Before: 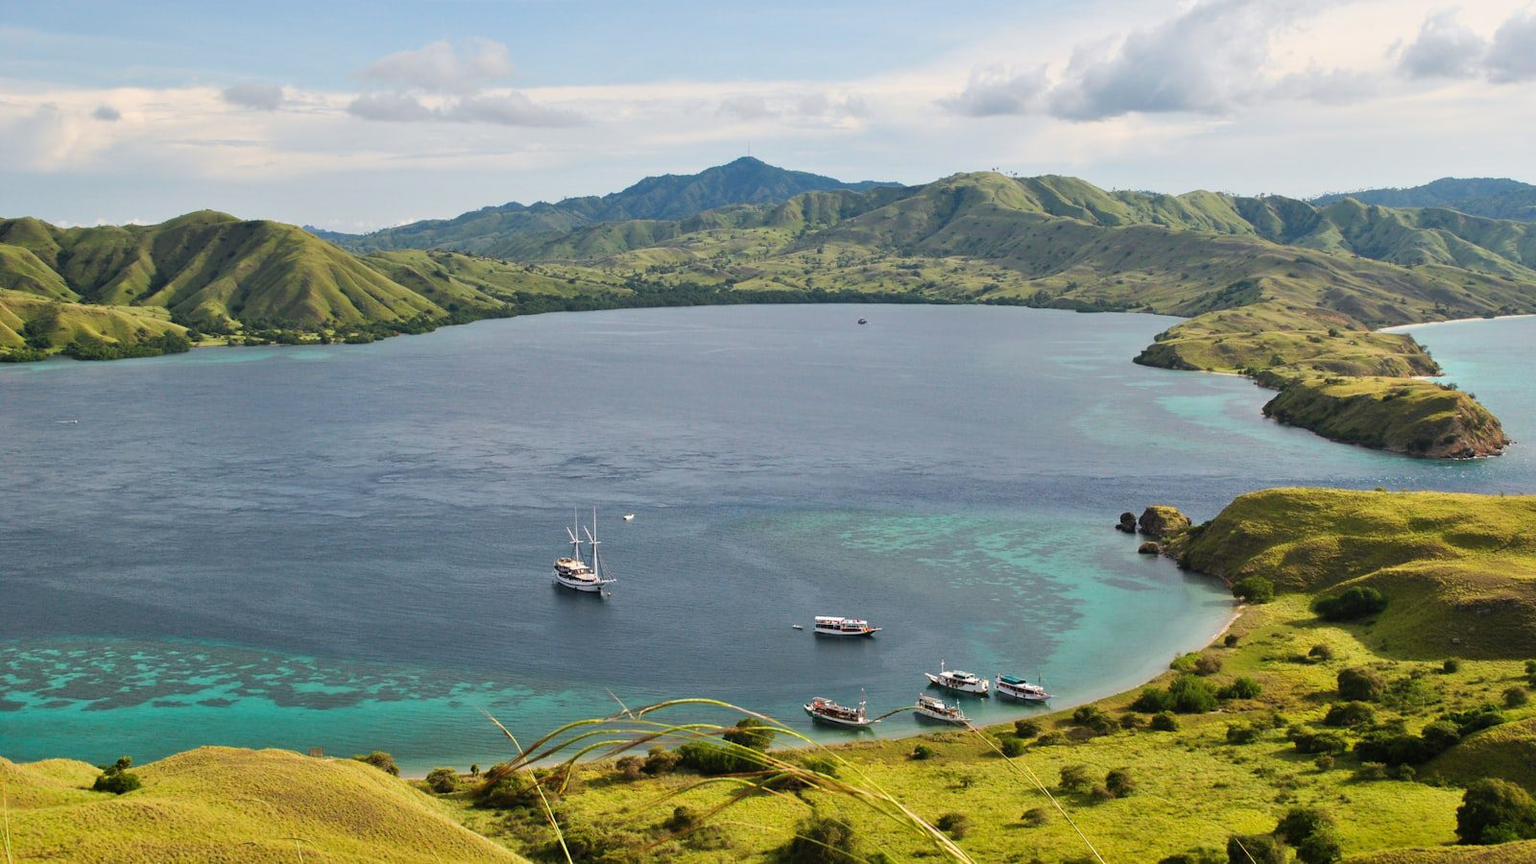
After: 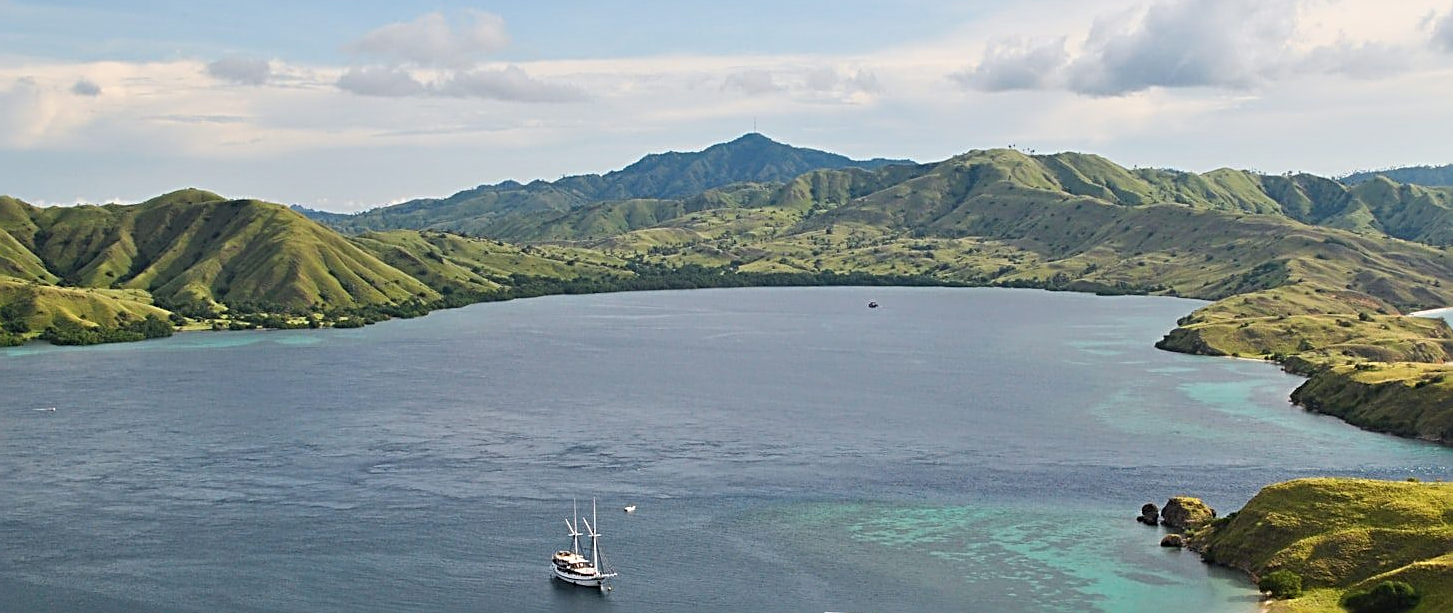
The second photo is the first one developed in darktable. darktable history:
sharpen: radius 2.792, amount 0.722
crop: left 1.62%, top 3.425%, right 7.558%, bottom 28.42%
